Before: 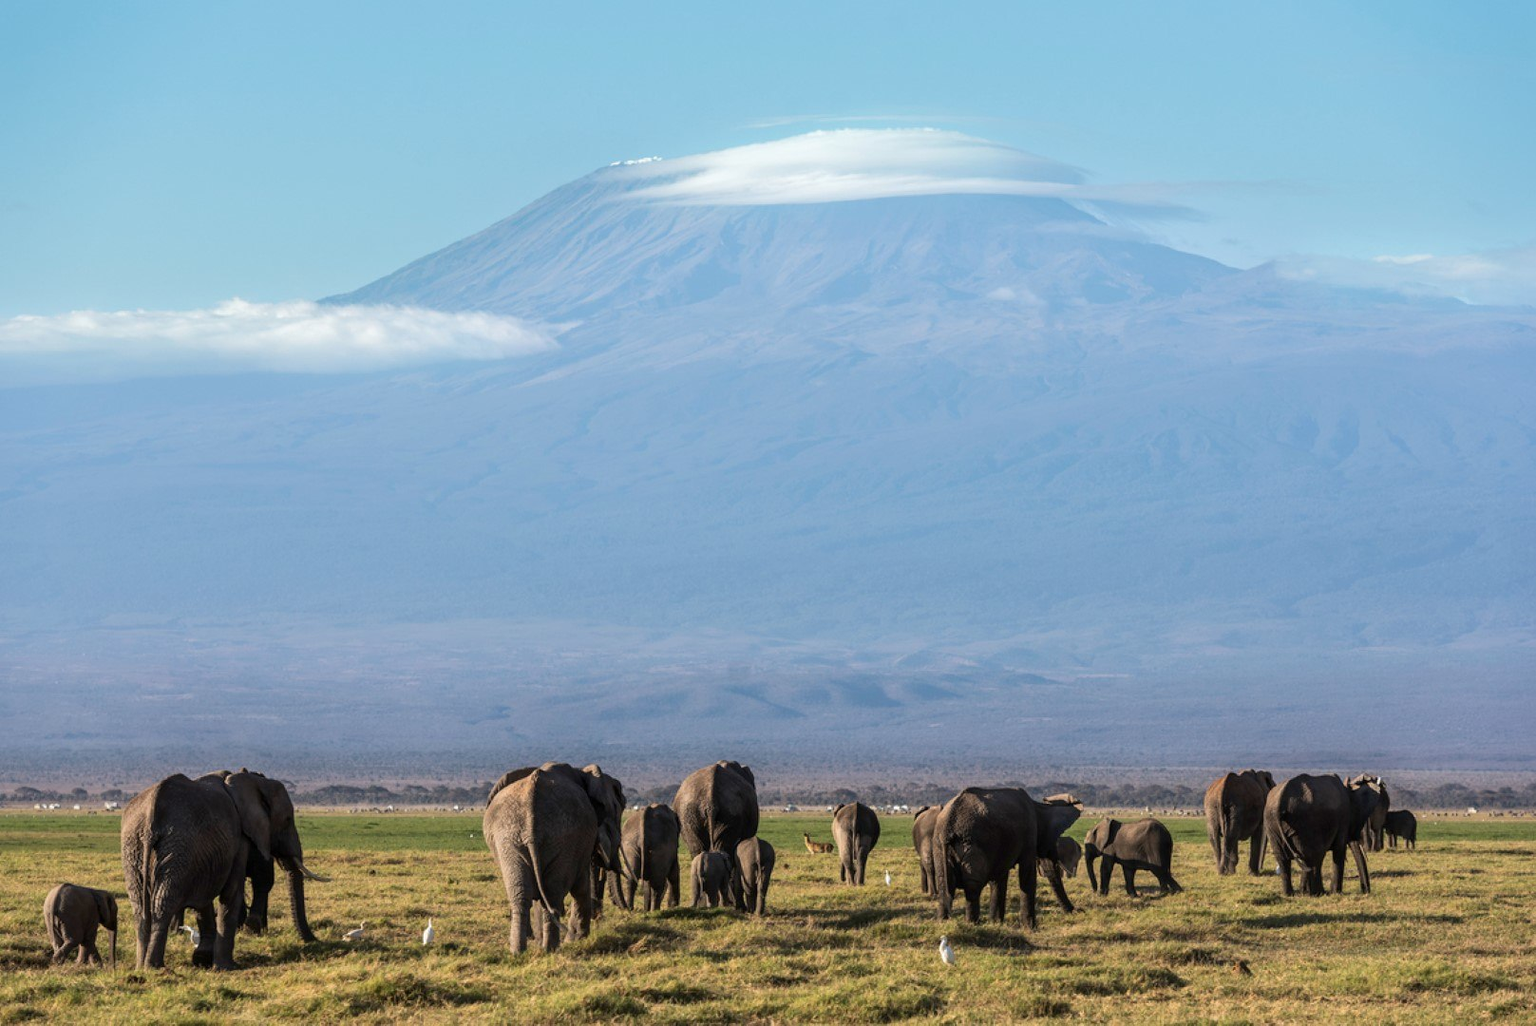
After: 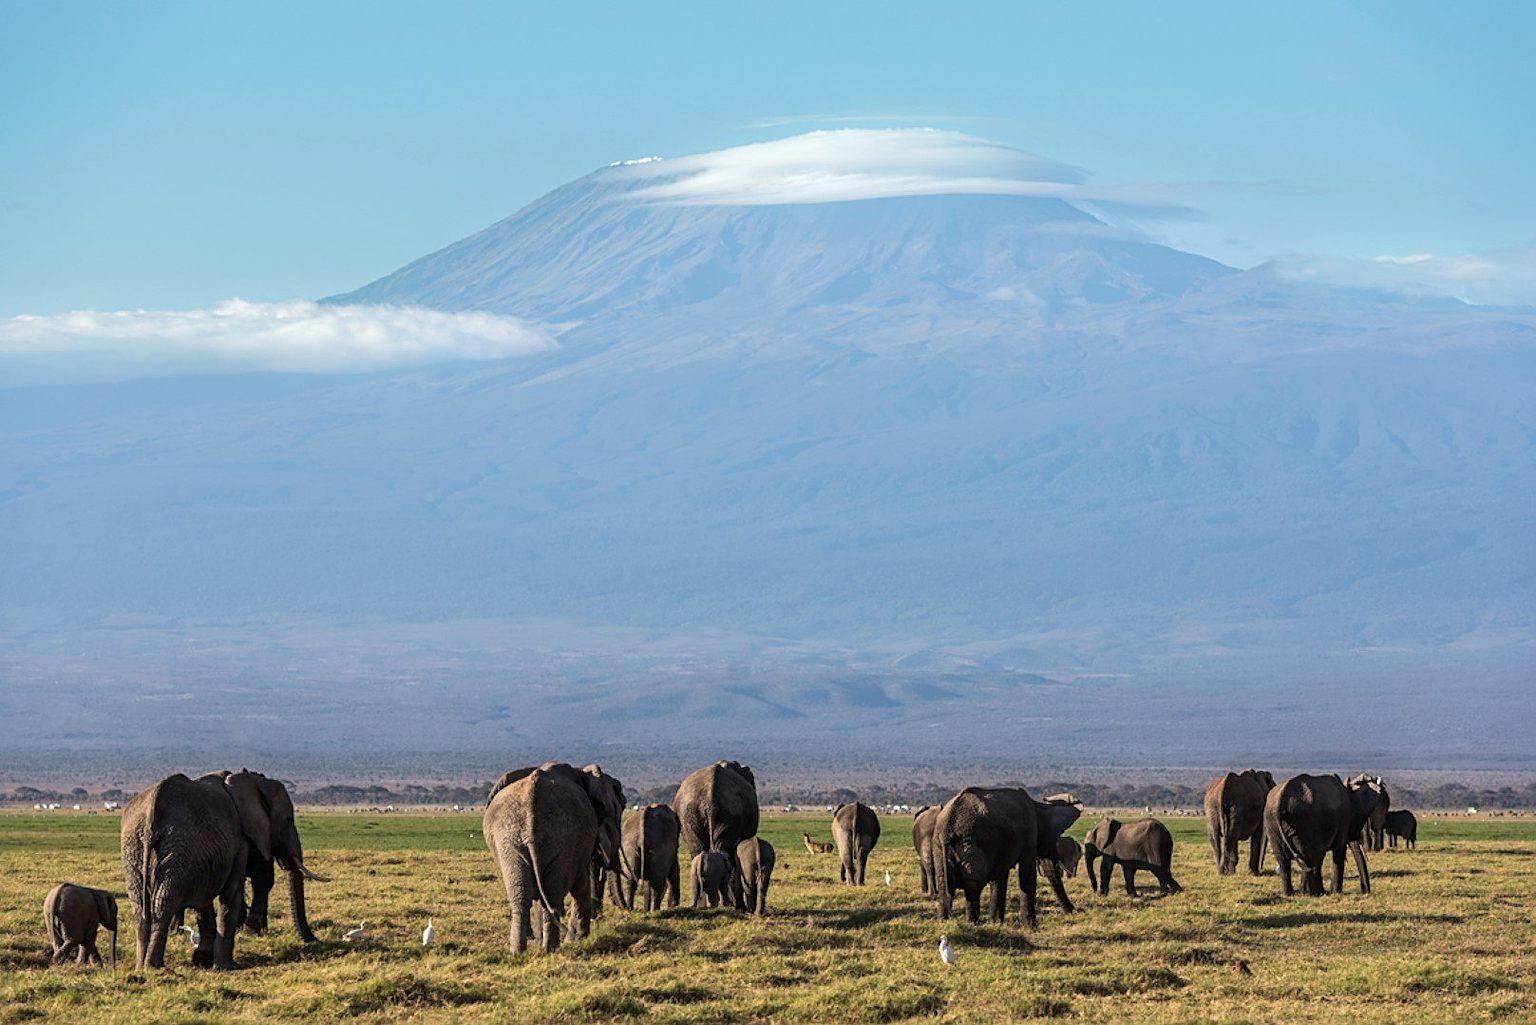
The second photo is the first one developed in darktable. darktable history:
sharpen: radius 2.487, amount 0.328
